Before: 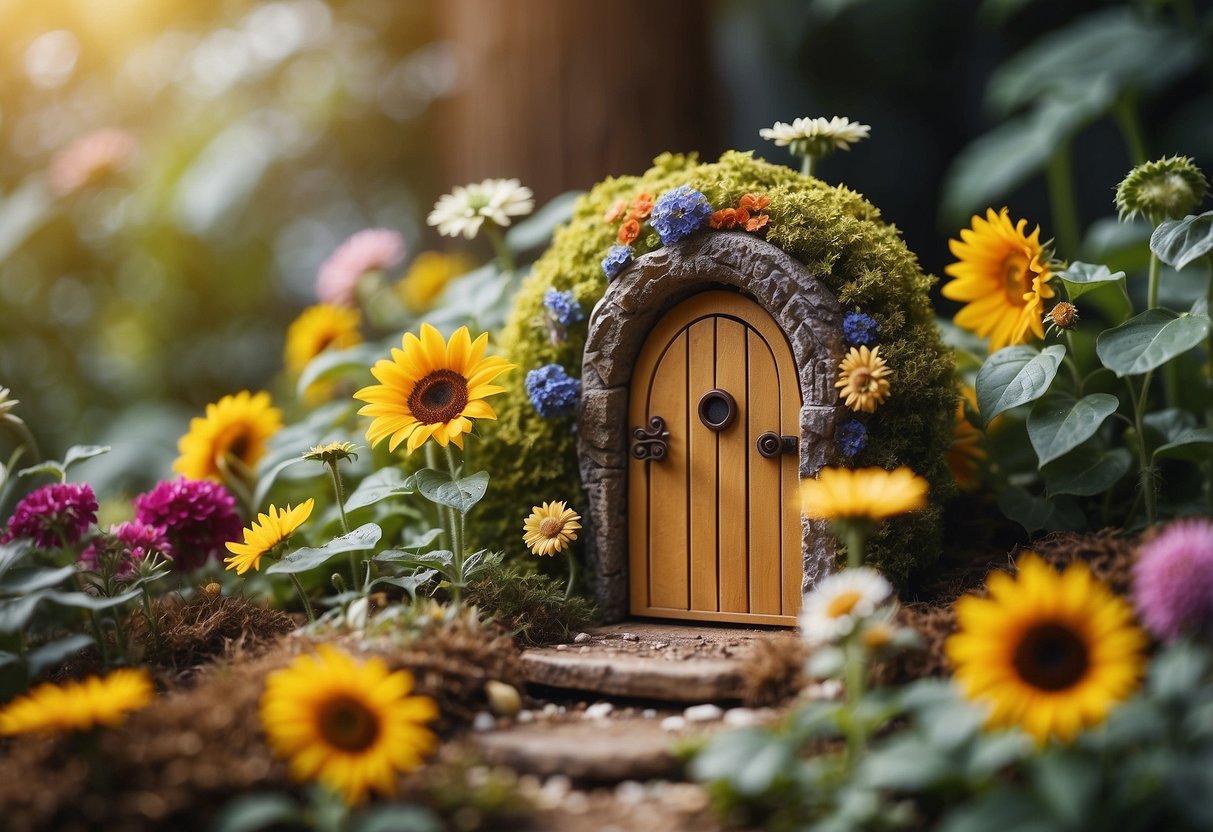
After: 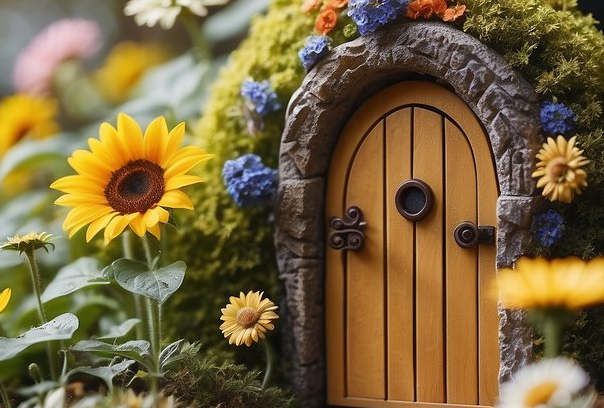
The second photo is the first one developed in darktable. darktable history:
tone equalizer: edges refinement/feathering 500, mask exposure compensation -1.57 EV, preserve details no
crop: left 24.985%, top 25.349%, right 25.169%, bottom 25.503%
